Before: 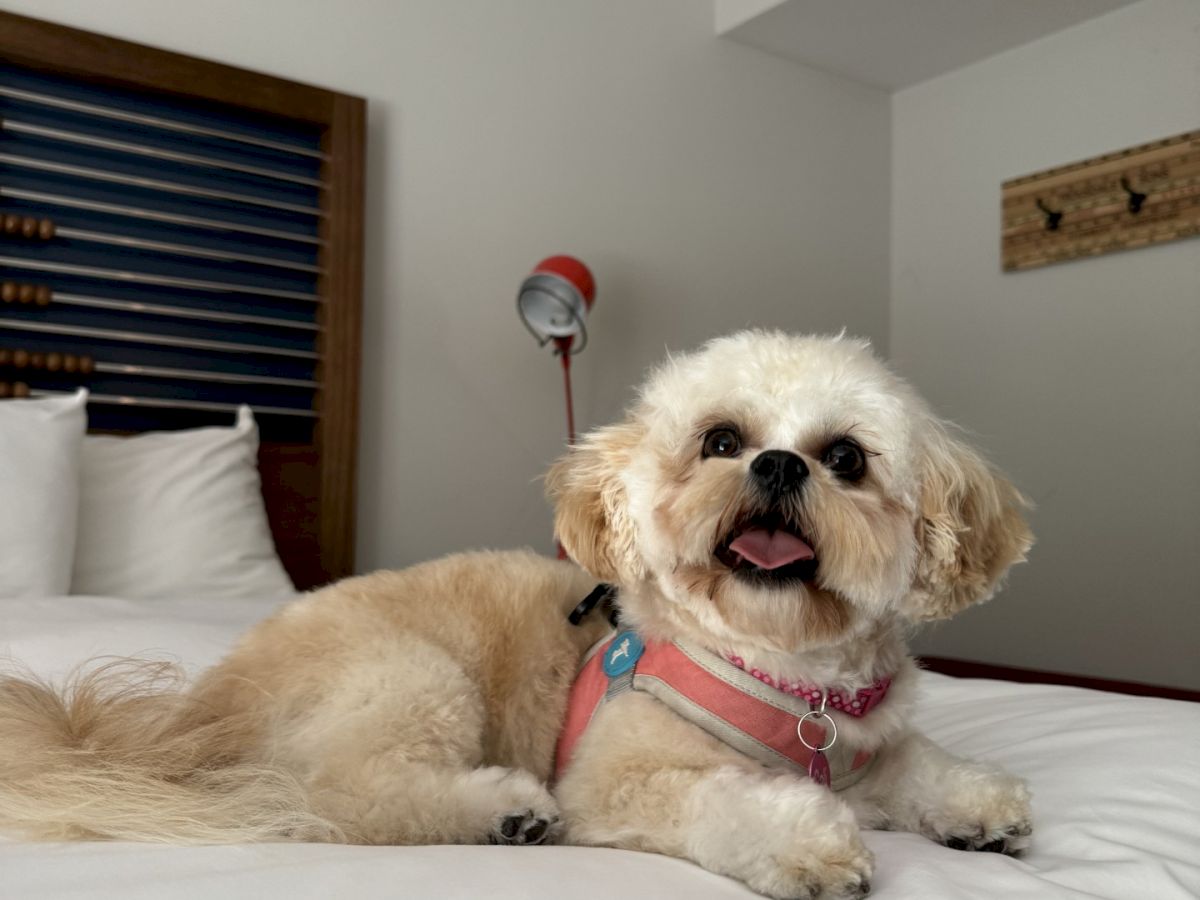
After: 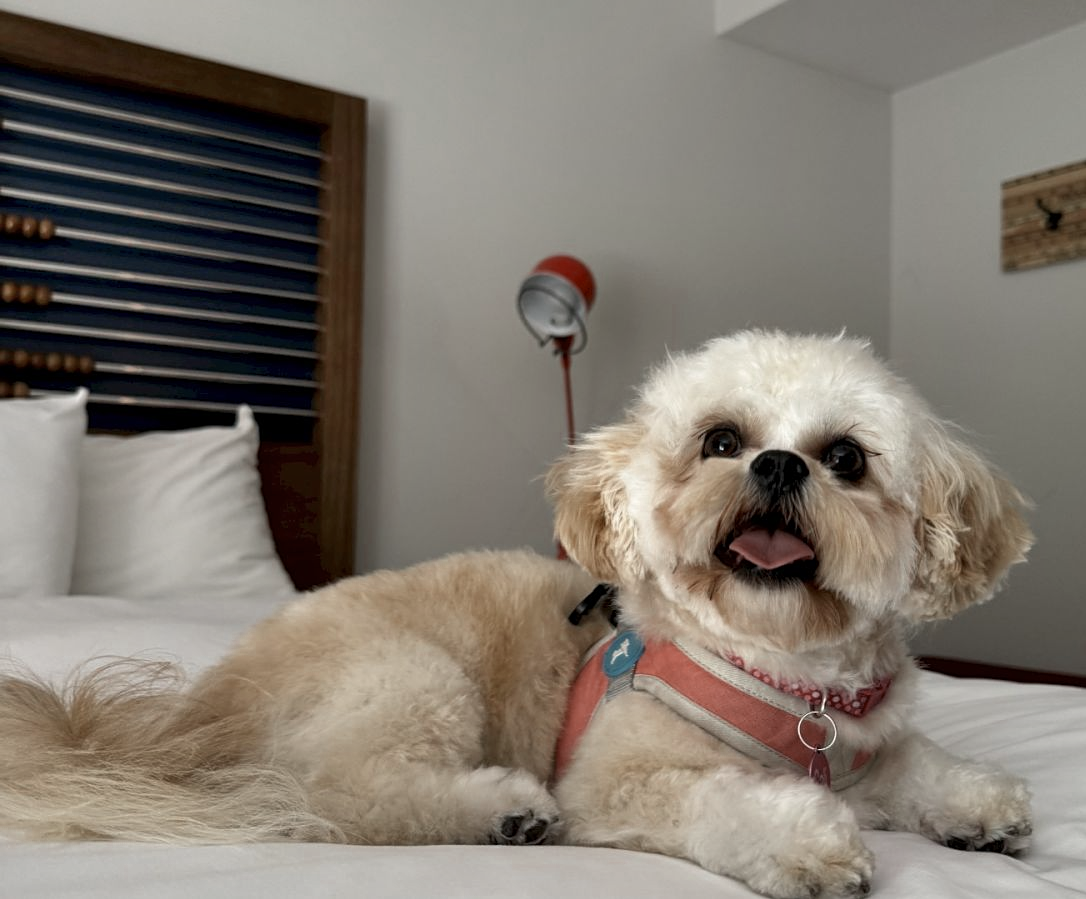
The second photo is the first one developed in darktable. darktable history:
color zones: curves: ch0 [(0, 0.5) (0.125, 0.4) (0.25, 0.5) (0.375, 0.4) (0.5, 0.4) (0.625, 0.35) (0.75, 0.35) (0.875, 0.5)]; ch1 [(0, 0.35) (0.125, 0.45) (0.25, 0.35) (0.375, 0.35) (0.5, 0.35) (0.625, 0.35) (0.75, 0.45) (0.875, 0.35)]; ch2 [(0, 0.6) (0.125, 0.5) (0.25, 0.5) (0.375, 0.6) (0.5, 0.6) (0.625, 0.5) (0.75, 0.5) (0.875, 0.5)]
shadows and highlights: soften with gaussian
sharpen: amount 0.215
crop: right 9.476%, bottom 0.041%
